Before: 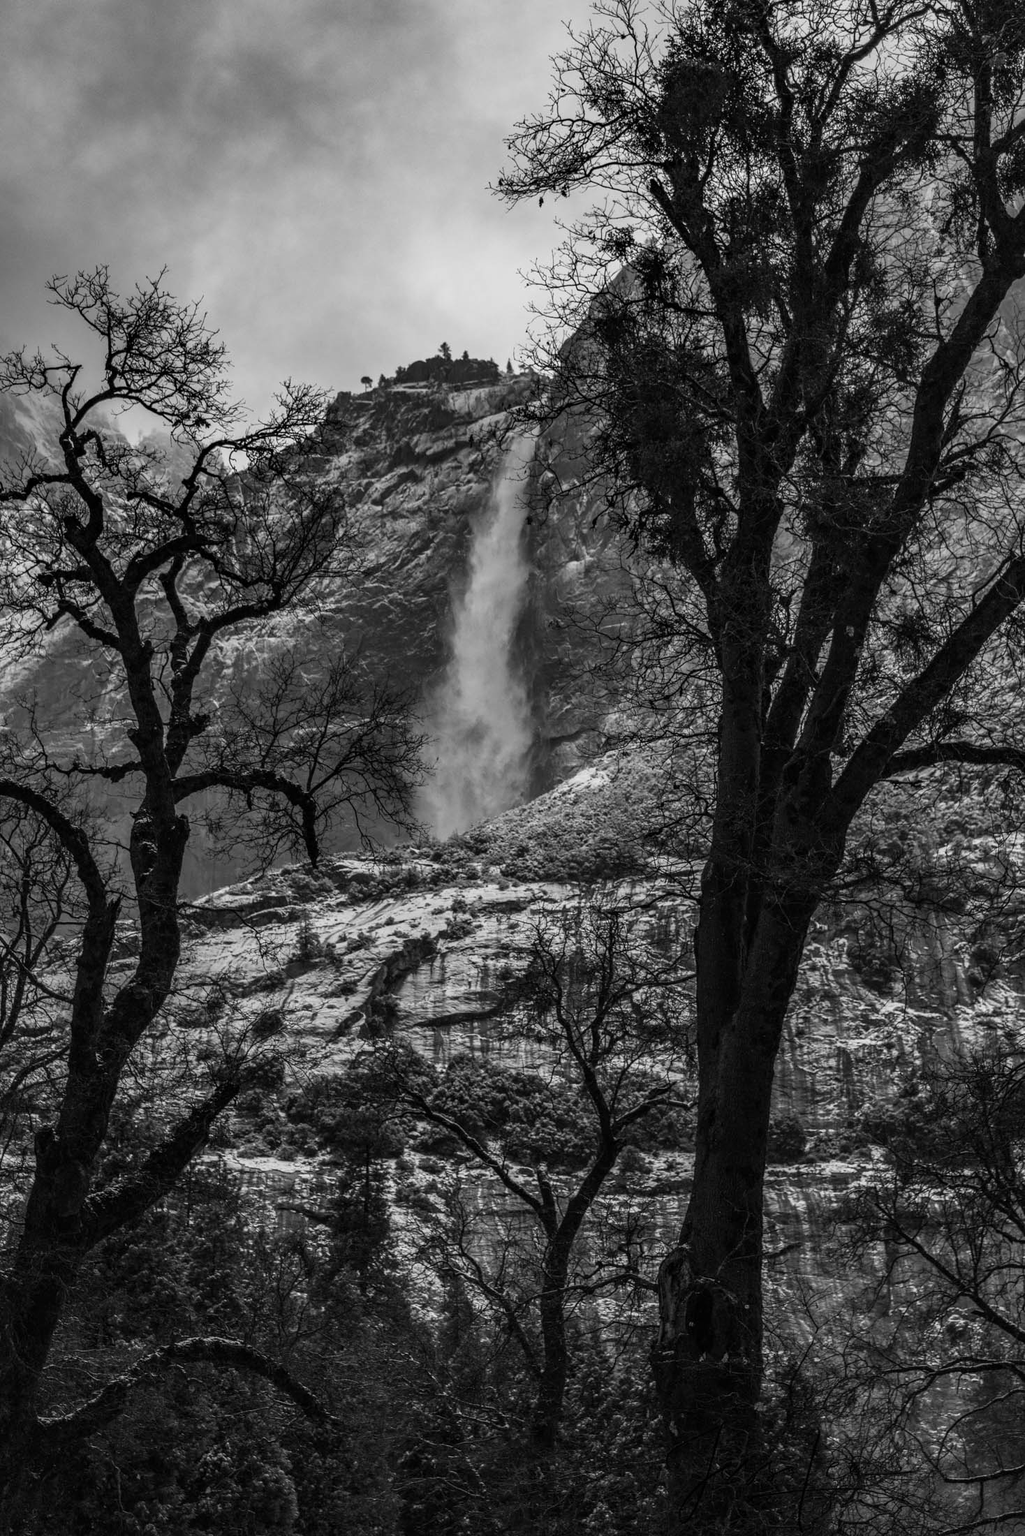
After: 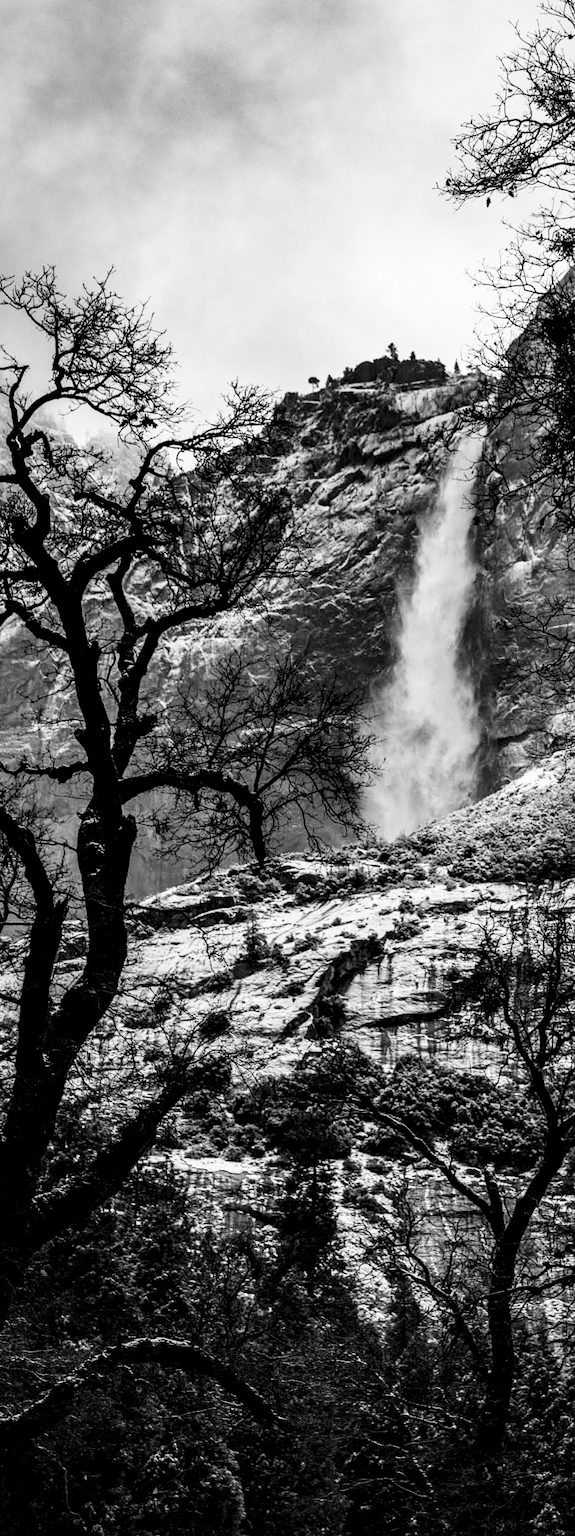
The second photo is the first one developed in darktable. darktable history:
exposure: black level correction 0.001, compensate exposure bias true, compensate highlight preservation false
crop: left 5.177%, right 38.648%
filmic rgb: black relative exposure -5.12 EV, white relative exposure 3.97 EV, threshold 3.06 EV, hardness 2.9, contrast 1.498, contrast in shadows safe, enable highlight reconstruction true
local contrast: highlights 102%, shadows 102%, detail 119%, midtone range 0.2
